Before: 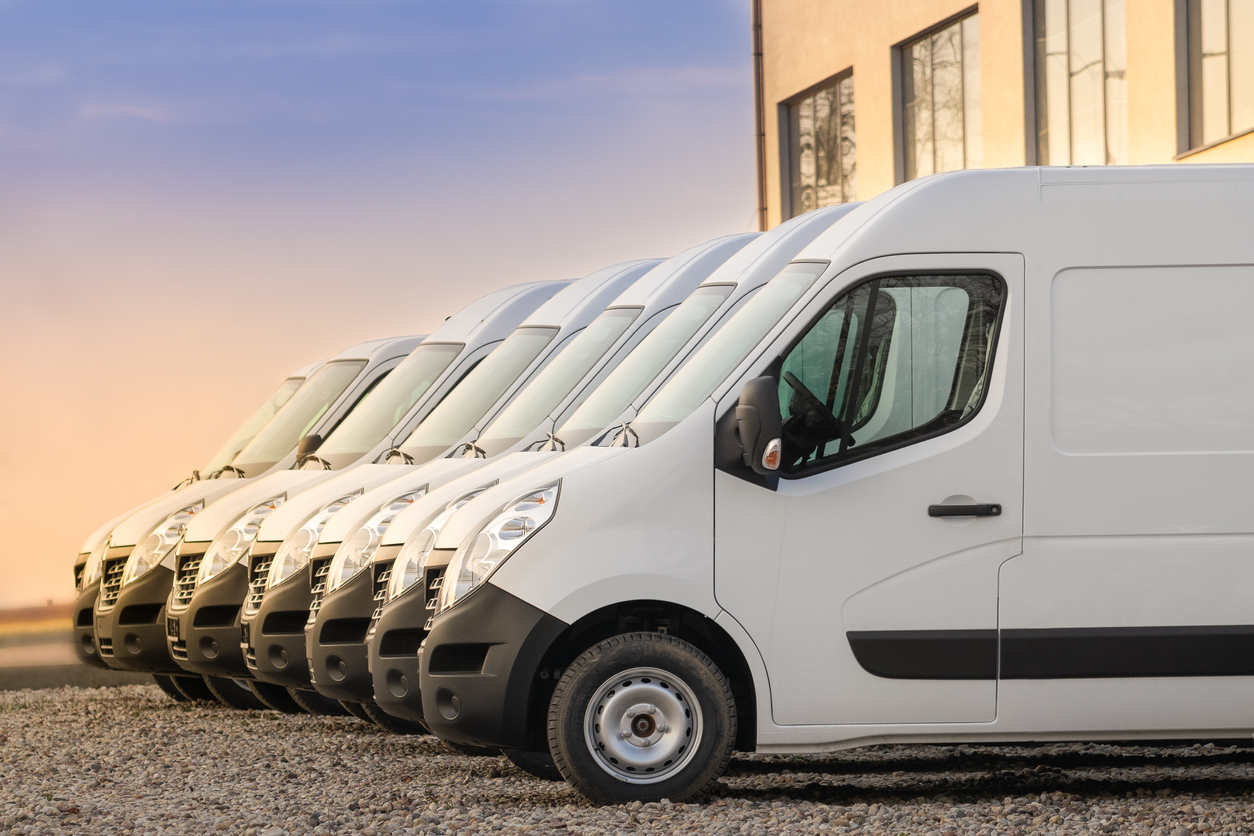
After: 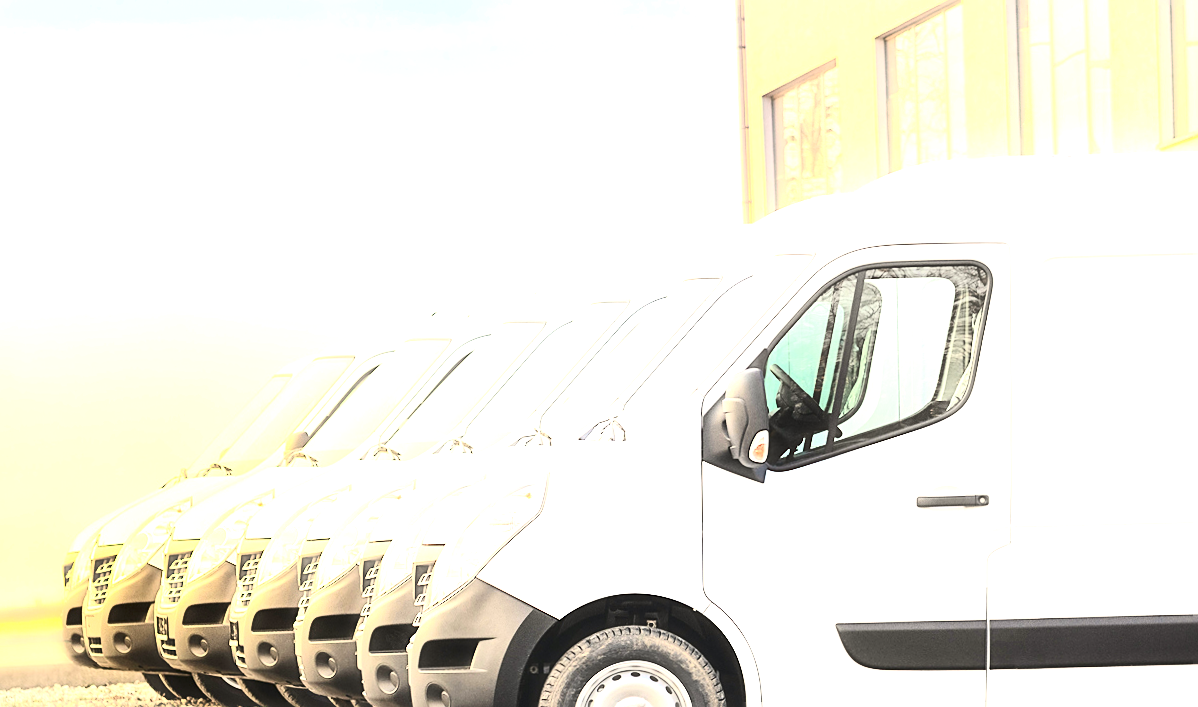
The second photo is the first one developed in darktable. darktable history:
contrast brightness saturation: contrast 0.375, brightness 0.11
haze removal: strength -0.094, adaptive false
color correction: highlights b* 2.9
crop and rotate: angle 0.559°, left 0.359%, right 2.714%, bottom 14.104%
exposure: black level correction 0, exposure 2.417 EV, compensate exposure bias true, compensate highlight preservation false
sharpen: on, module defaults
